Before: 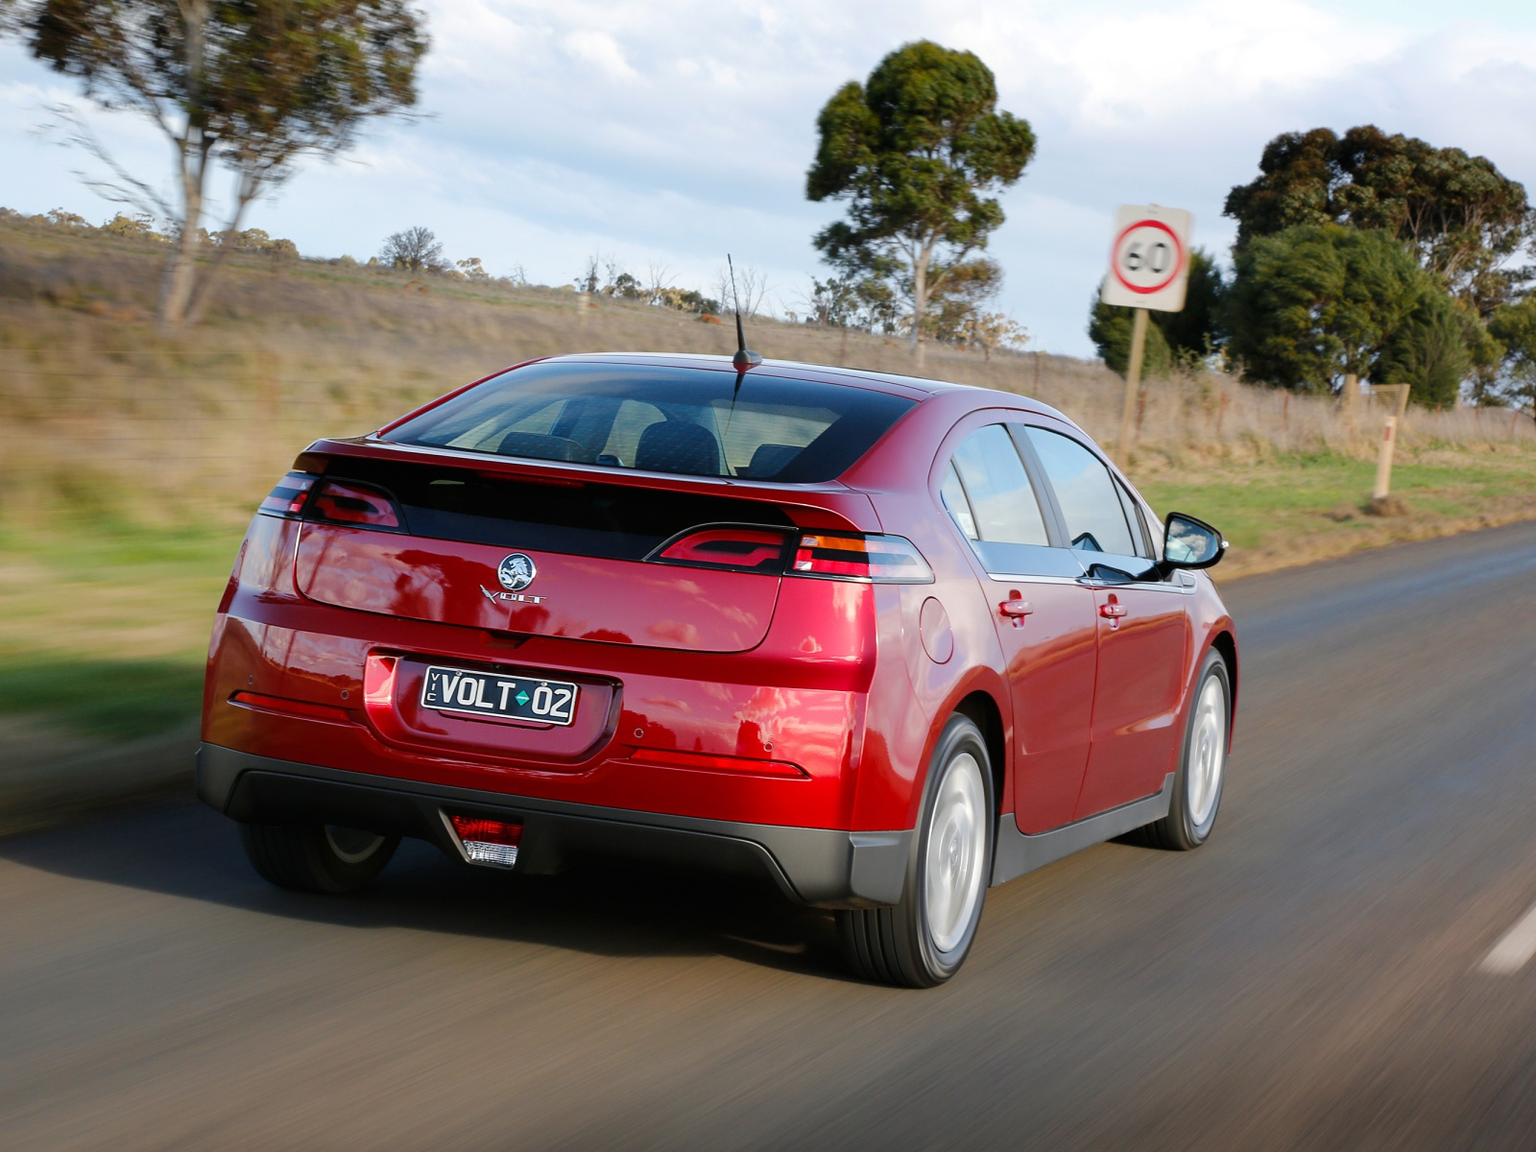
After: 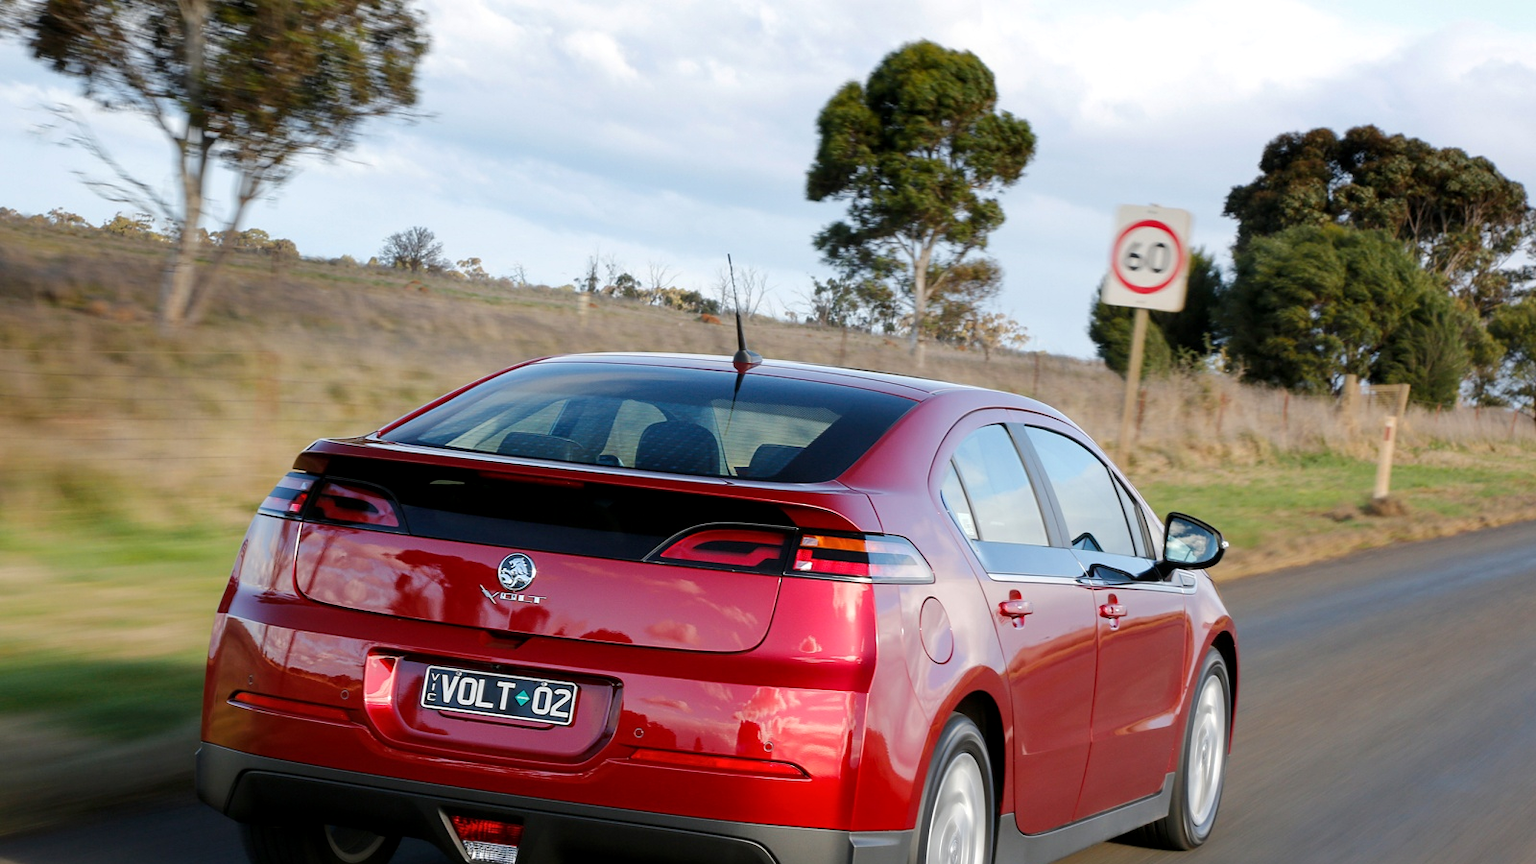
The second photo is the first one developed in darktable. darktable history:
crop: bottom 24.988%
local contrast: highlights 100%, shadows 100%, detail 120%, midtone range 0.2
